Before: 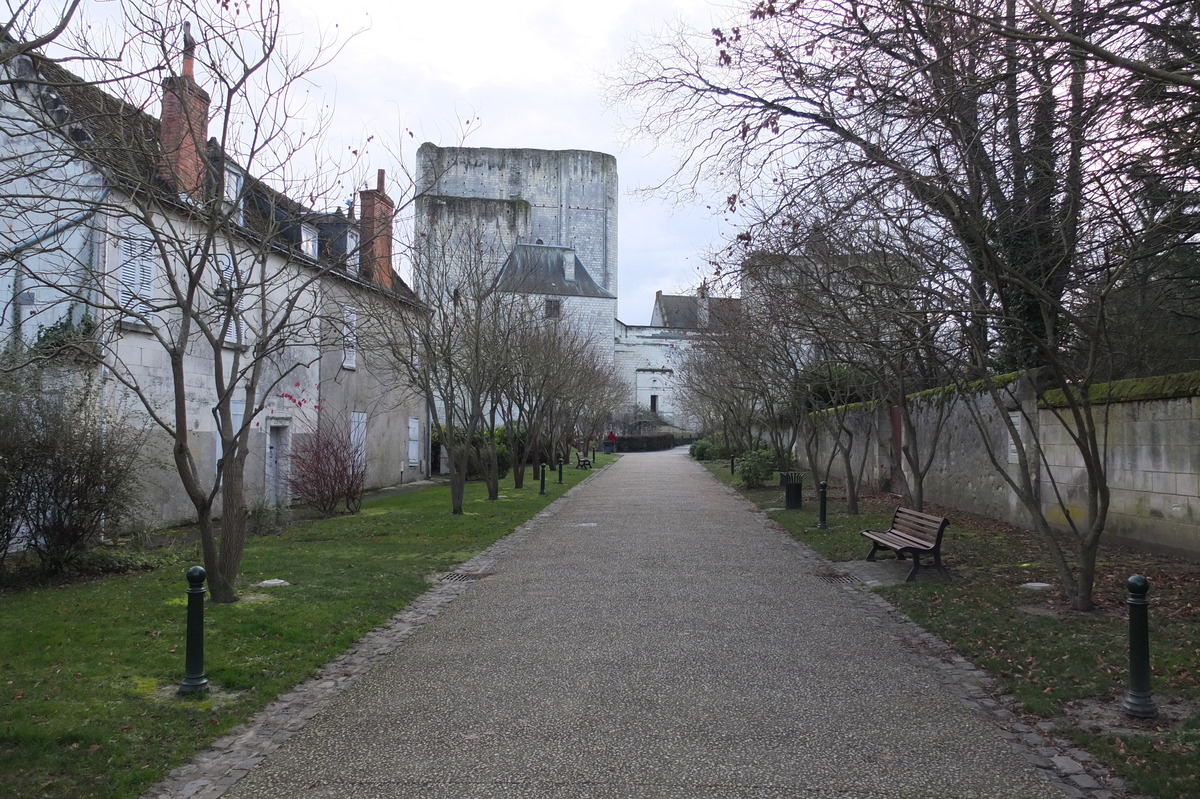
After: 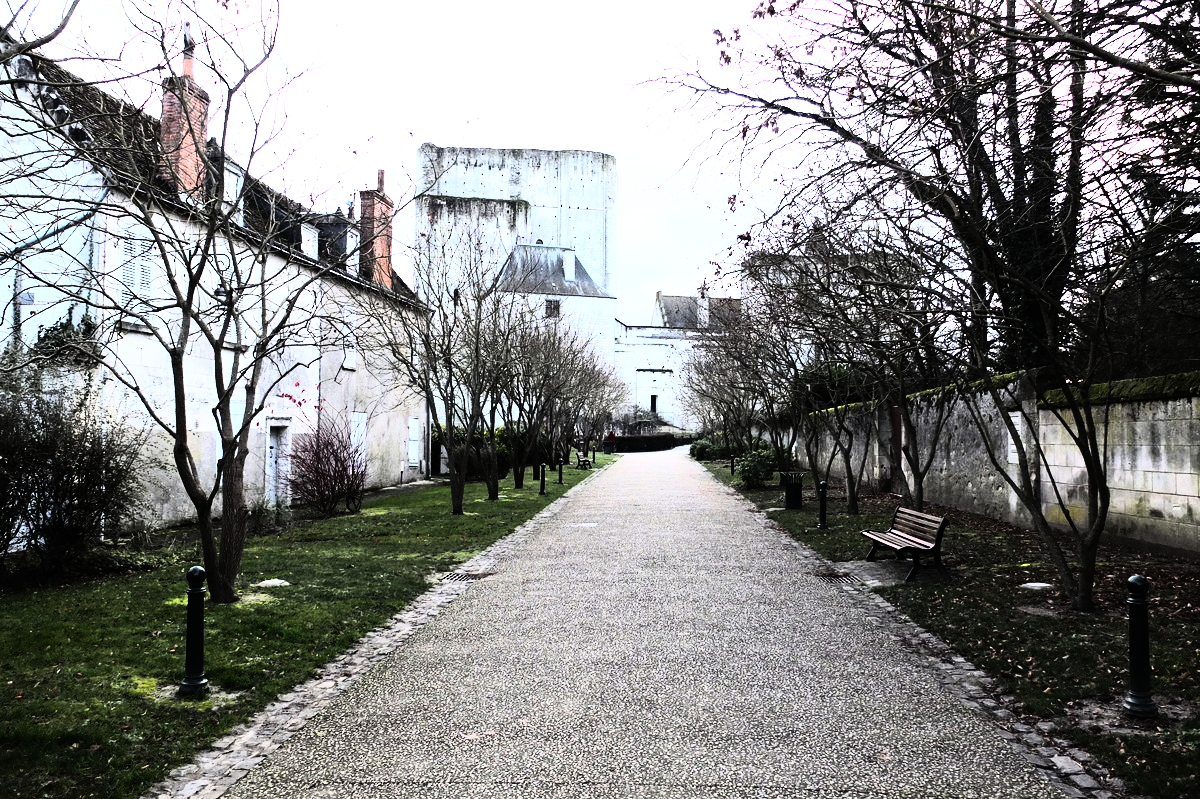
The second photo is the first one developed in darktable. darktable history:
rgb curve: curves: ch0 [(0, 0) (0.21, 0.15) (0.24, 0.21) (0.5, 0.75) (0.75, 0.96) (0.89, 0.99) (1, 1)]; ch1 [(0, 0.02) (0.21, 0.13) (0.25, 0.2) (0.5, 0.67) (0.75, 0.9) (0.89, 0.97) (1, 1)]; ch2 [(0, 0.02) (0.21, 0.13) (0.25, 0.2) (0.5, 0.67) (0.75, 0.9) (0.89, 0.97) (1, 1)], compensate middle gray true
tone equalizer: -8 EV -1.08 EV, -7 EV -1.01 EV, -6 EV -0.867 EV, -5 EV -0.578 EV, -3 EV 0.578 EV, -2 EV 0.867 EV, -1 EV 1.01 EV, +0 EV 1.08 EV, edges refinement/feathering 500, mask exposure compensation -1.57 EV, preserve details no
